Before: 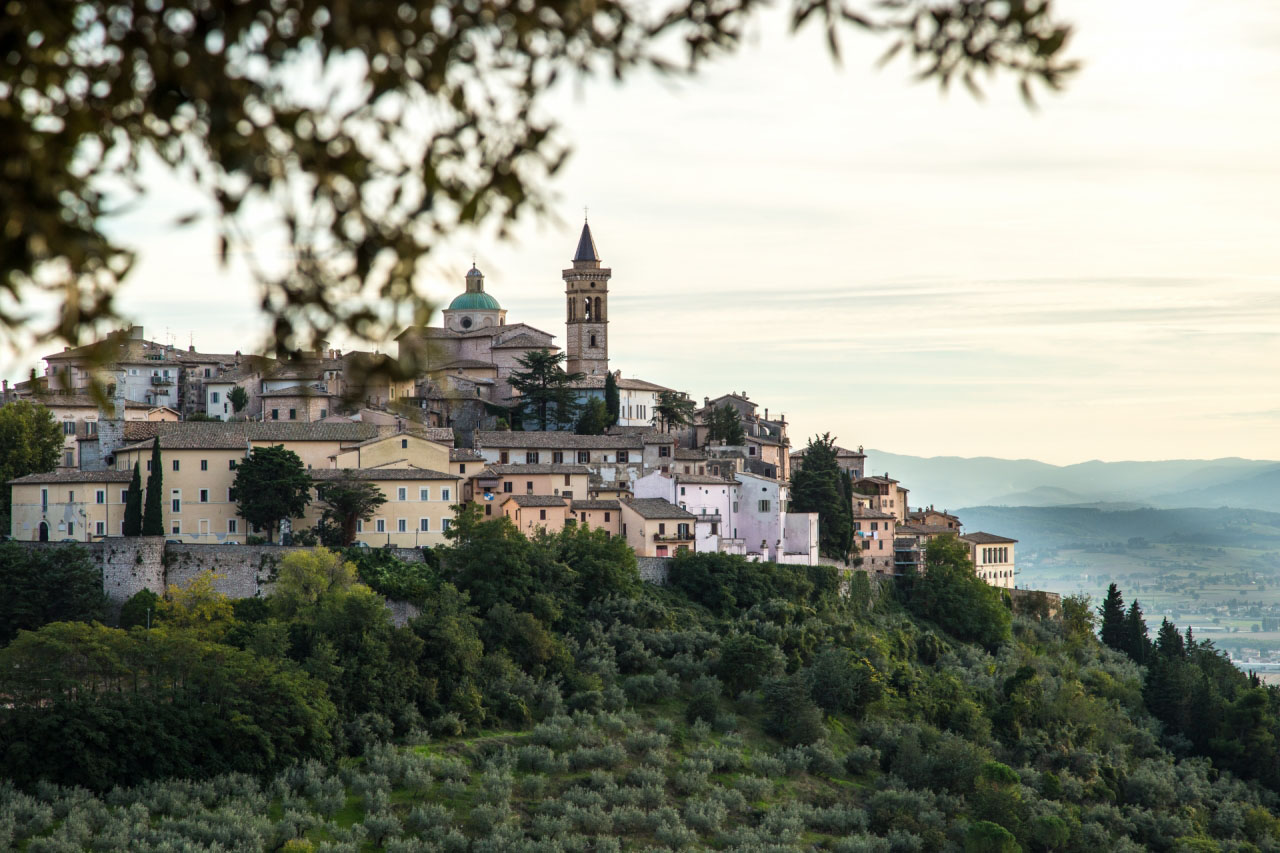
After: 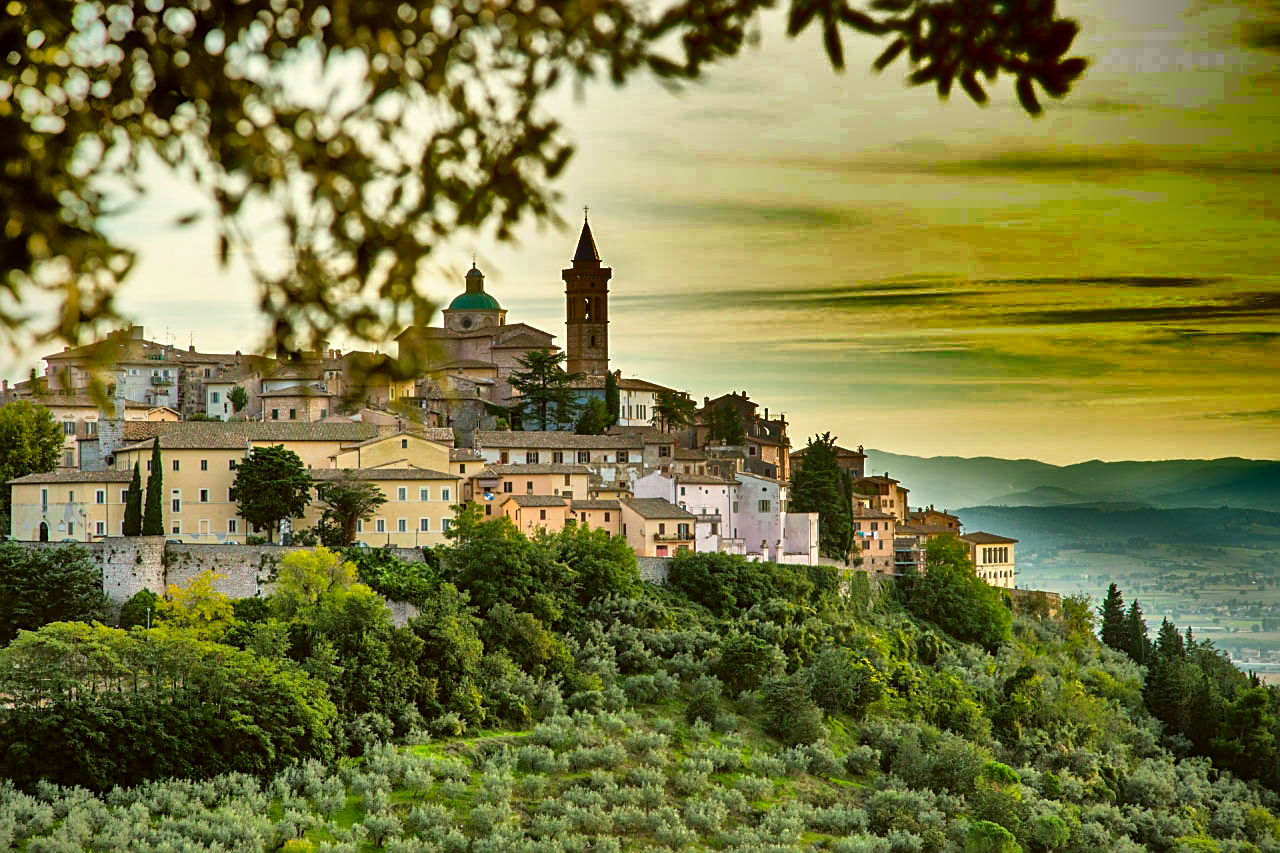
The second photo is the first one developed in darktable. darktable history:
vignetting: saturation 0, unbound false
sharpen: on, module defaults
tone equalizer: -7 EV 0.15 EV, -6 EV 0.6 EV, -5 EV 1.15 EV, -4 EV 1.33 EV, -3 EV 1.15 EV, -2 EV 0.6 EV, -1 EV 0.15 EV, mask exposure compensation -0.5 EV
color correction: highlights a* -1.43, highlights b* 10.12, shadows a* 0.395, shadows b* 19.35
shadows and highlights: radius 123.98, shadows 100, white point adjustment -3, highlights -100, highlights color adjustment 89.84%, soften with gaussian
color balance rgb: perceptual saturation grading › global saturation 25%, global vibrance 20%
